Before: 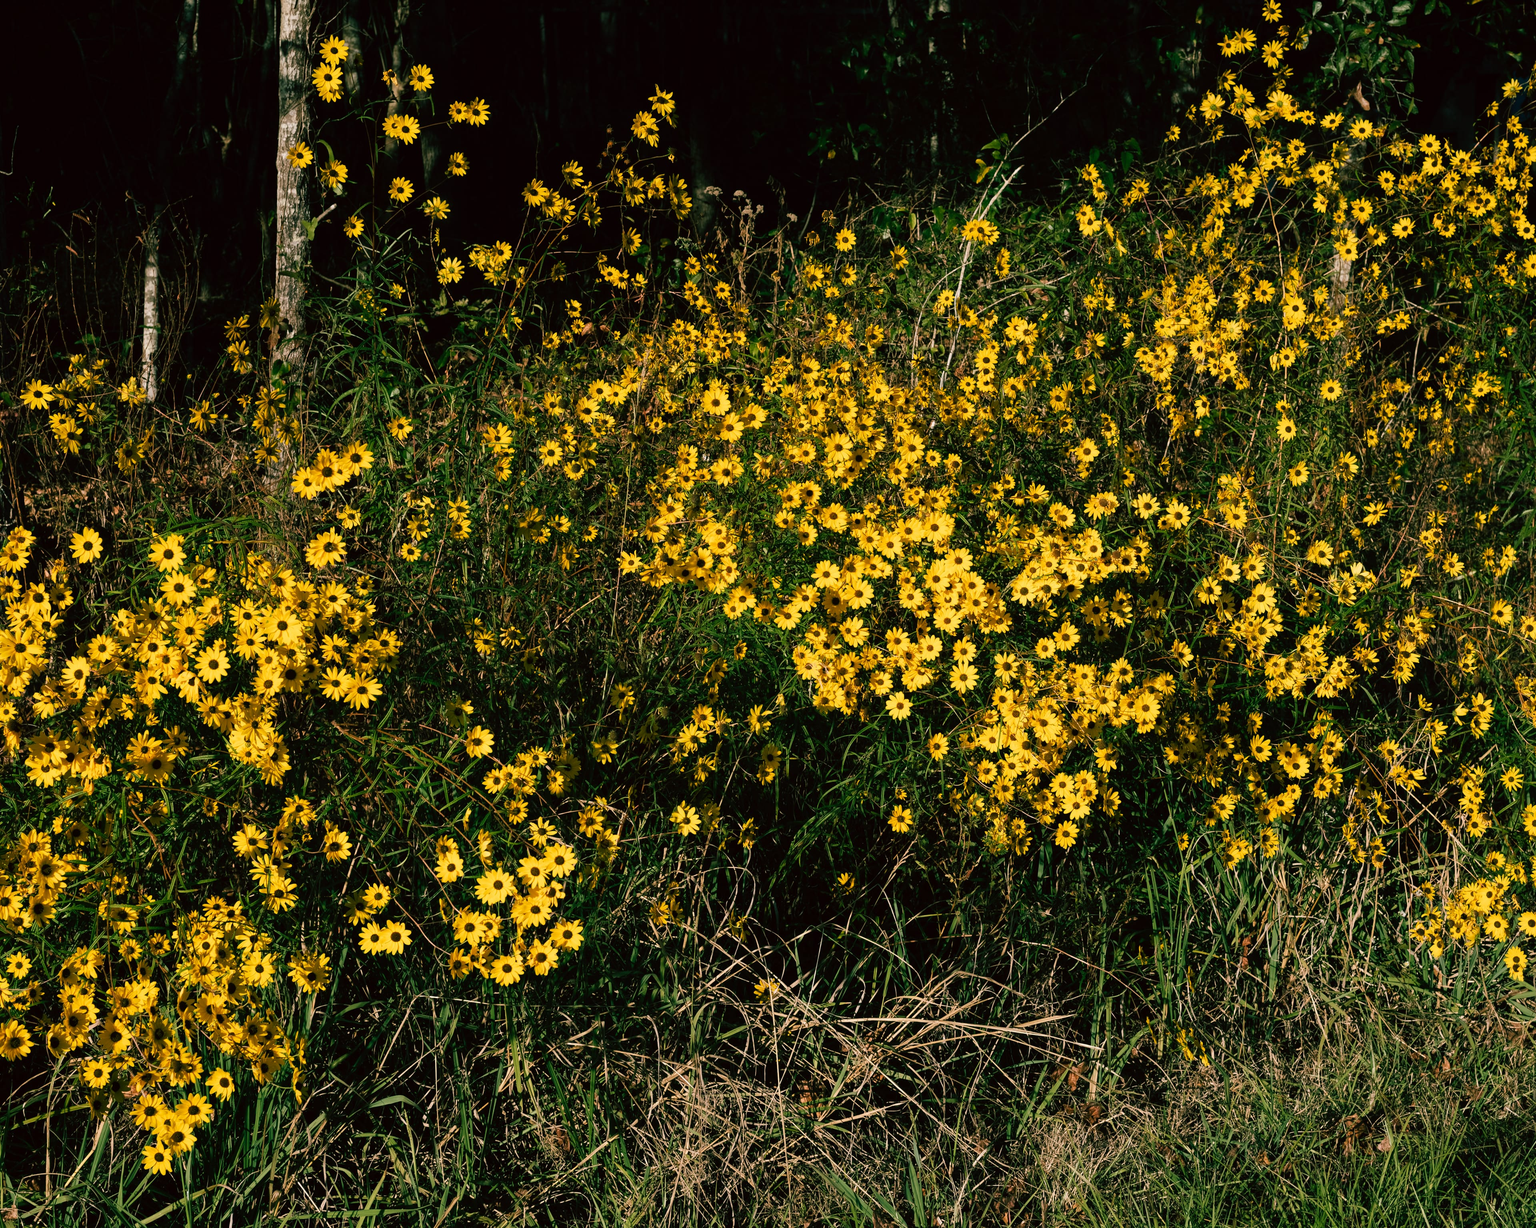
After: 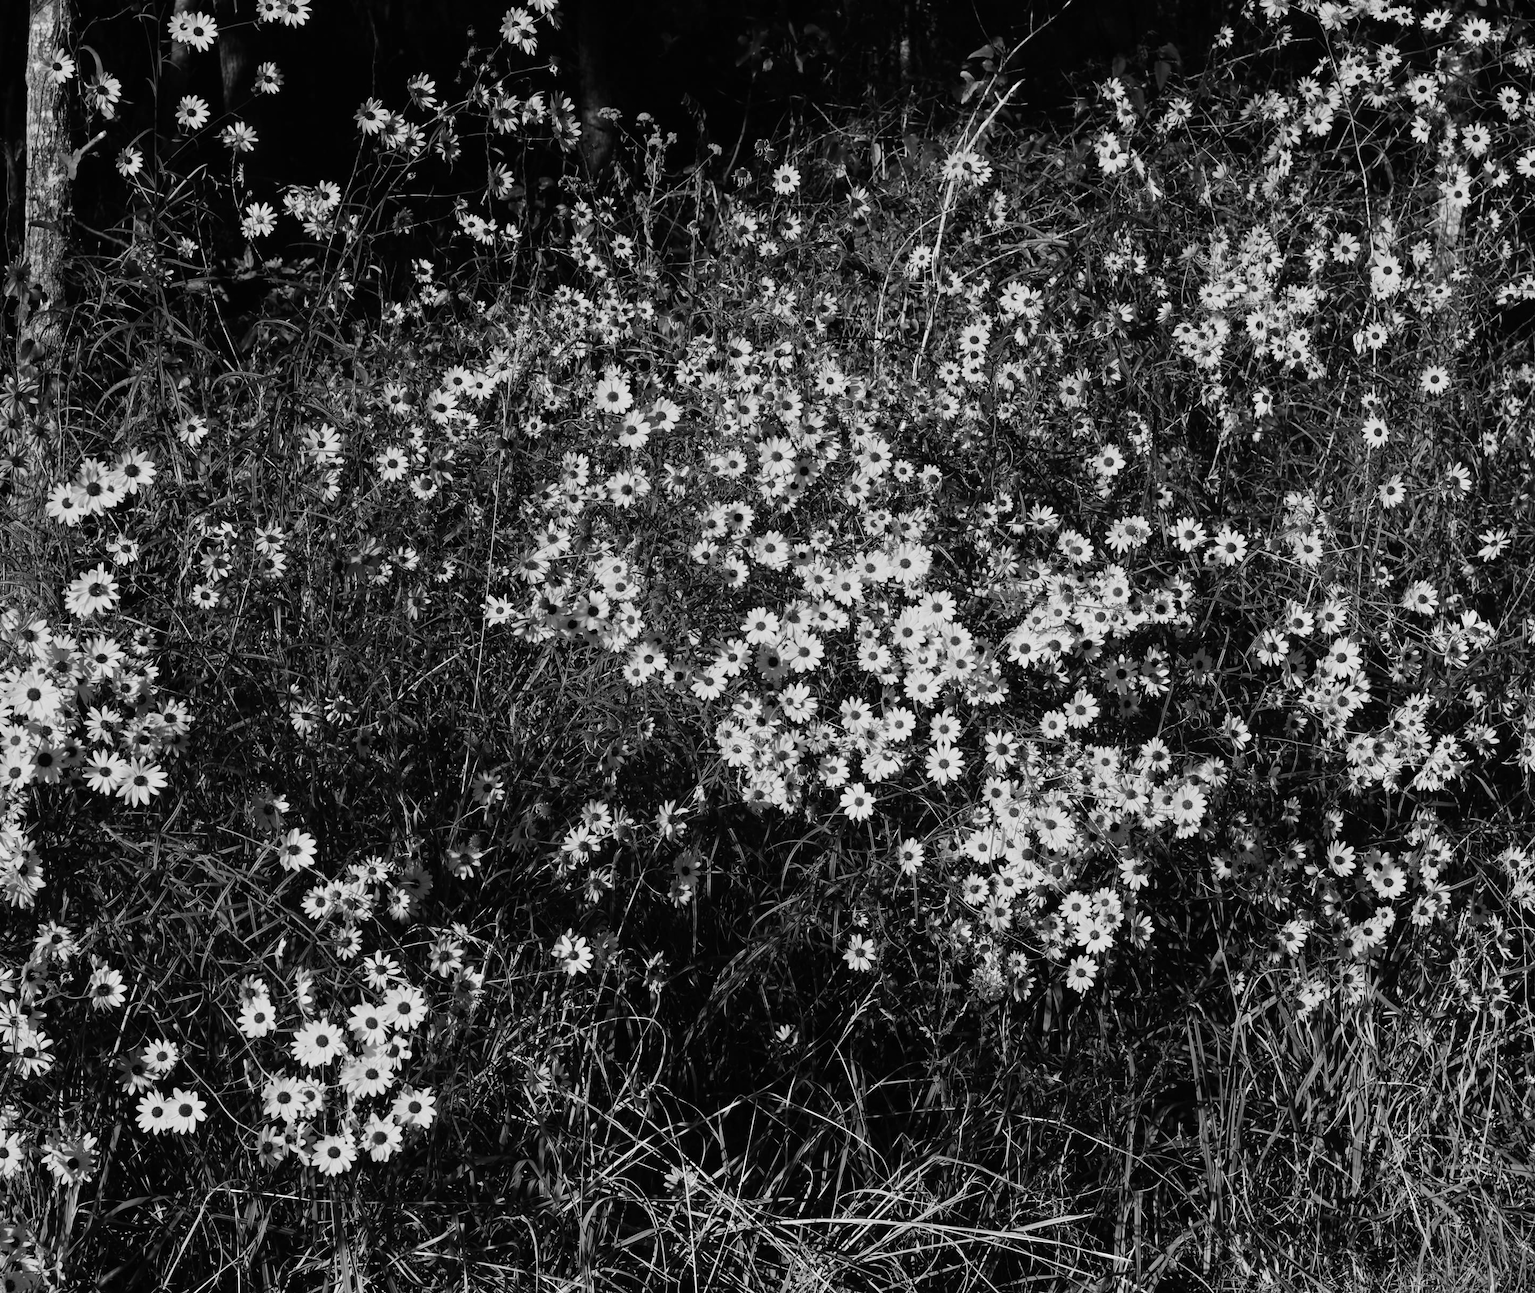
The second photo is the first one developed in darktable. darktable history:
monochrome: on, module defaults
crop: left 16.768%, top 8.653%, right 8.362%, bottom 12.485%
